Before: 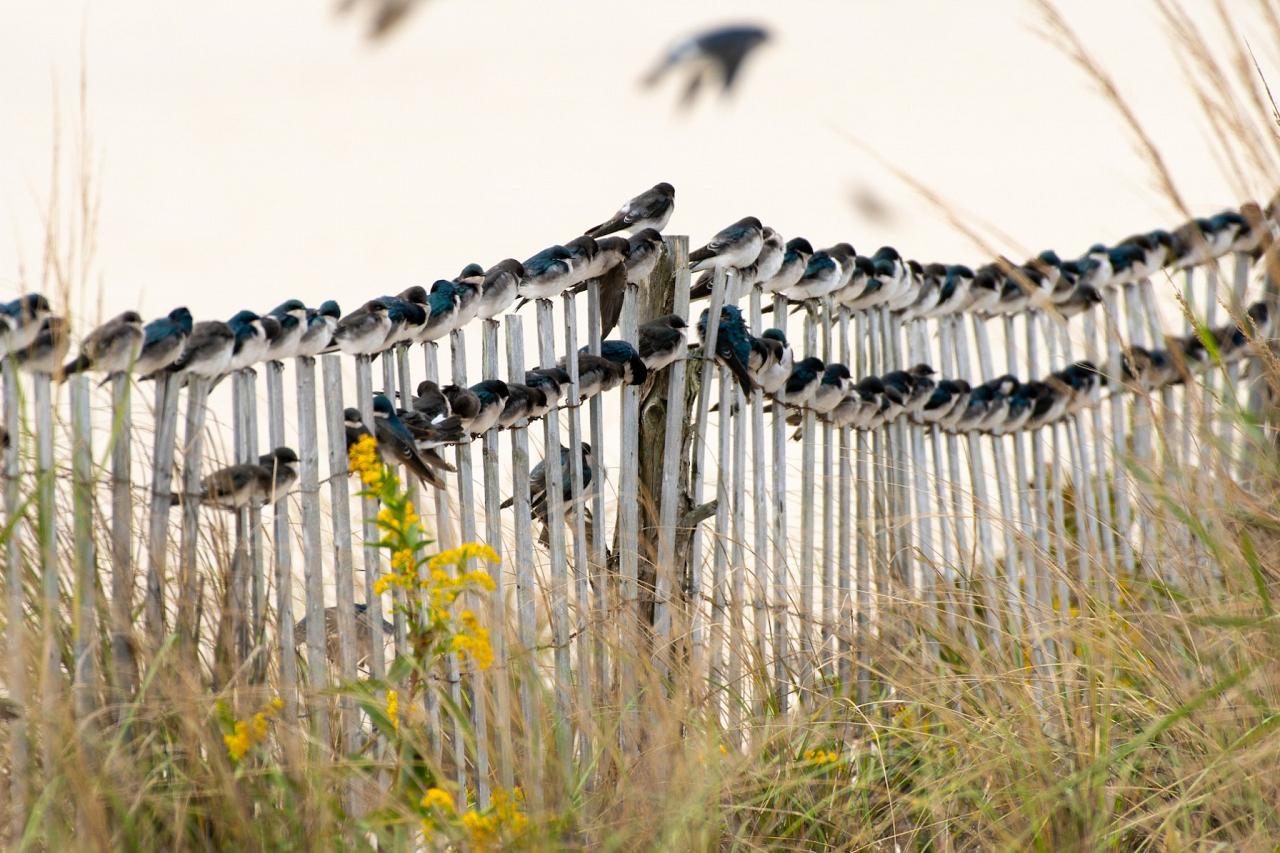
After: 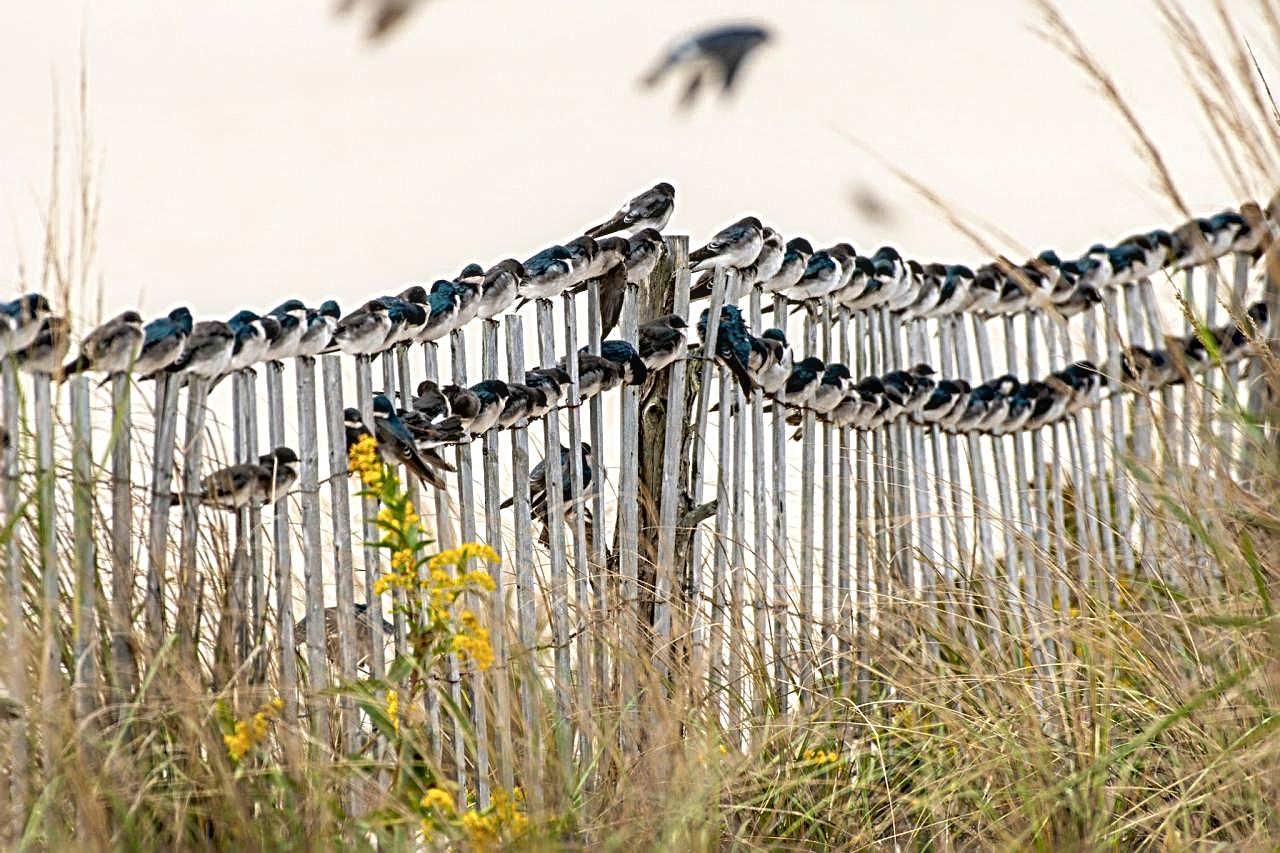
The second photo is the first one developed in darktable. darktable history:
rgb curve: curves: ch0 [(0, 0) (0.053, 0.068) (0.122, 0.128) (1, 1)]
contrast brightness saturation: saturation -0.04
sharpen: radius 3.69, amount 0.928
local contrast: on, module defaults
